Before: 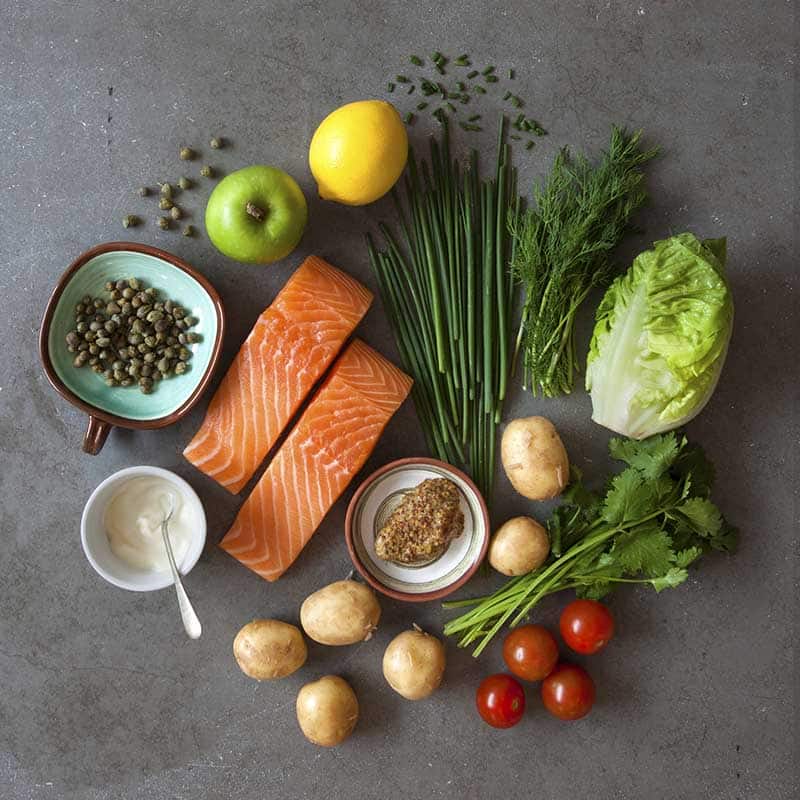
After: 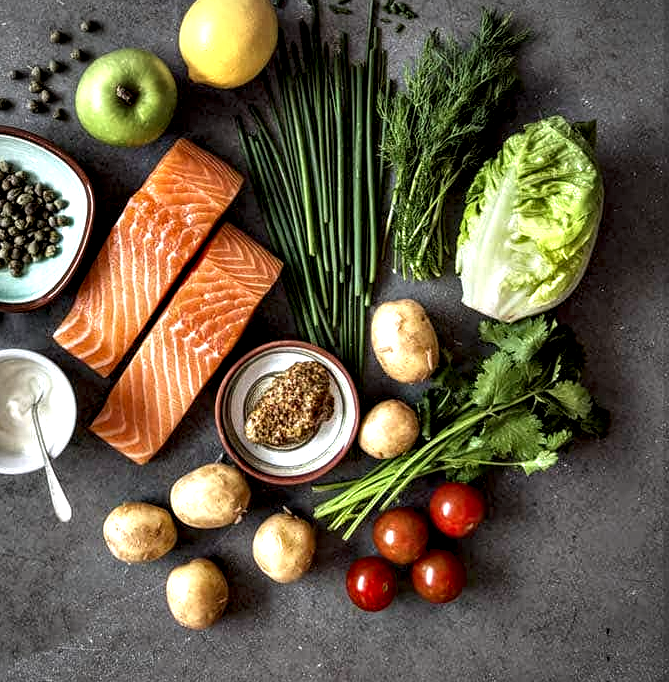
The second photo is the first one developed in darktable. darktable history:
crop: left 16.268%, top 14.712%
vignetting: fall-off radius 69.4%, brightness -0.441, saturation -0.691, automatic ratio true
levels: white 90.68%
contrast equalizer: octaves 7, y [[0.6 ×6], [0.55 ×6], [0 ×6], [0 ×6], [0 ×6]]
local contrast: highlights 60%, shadows 60%, detail 160%
